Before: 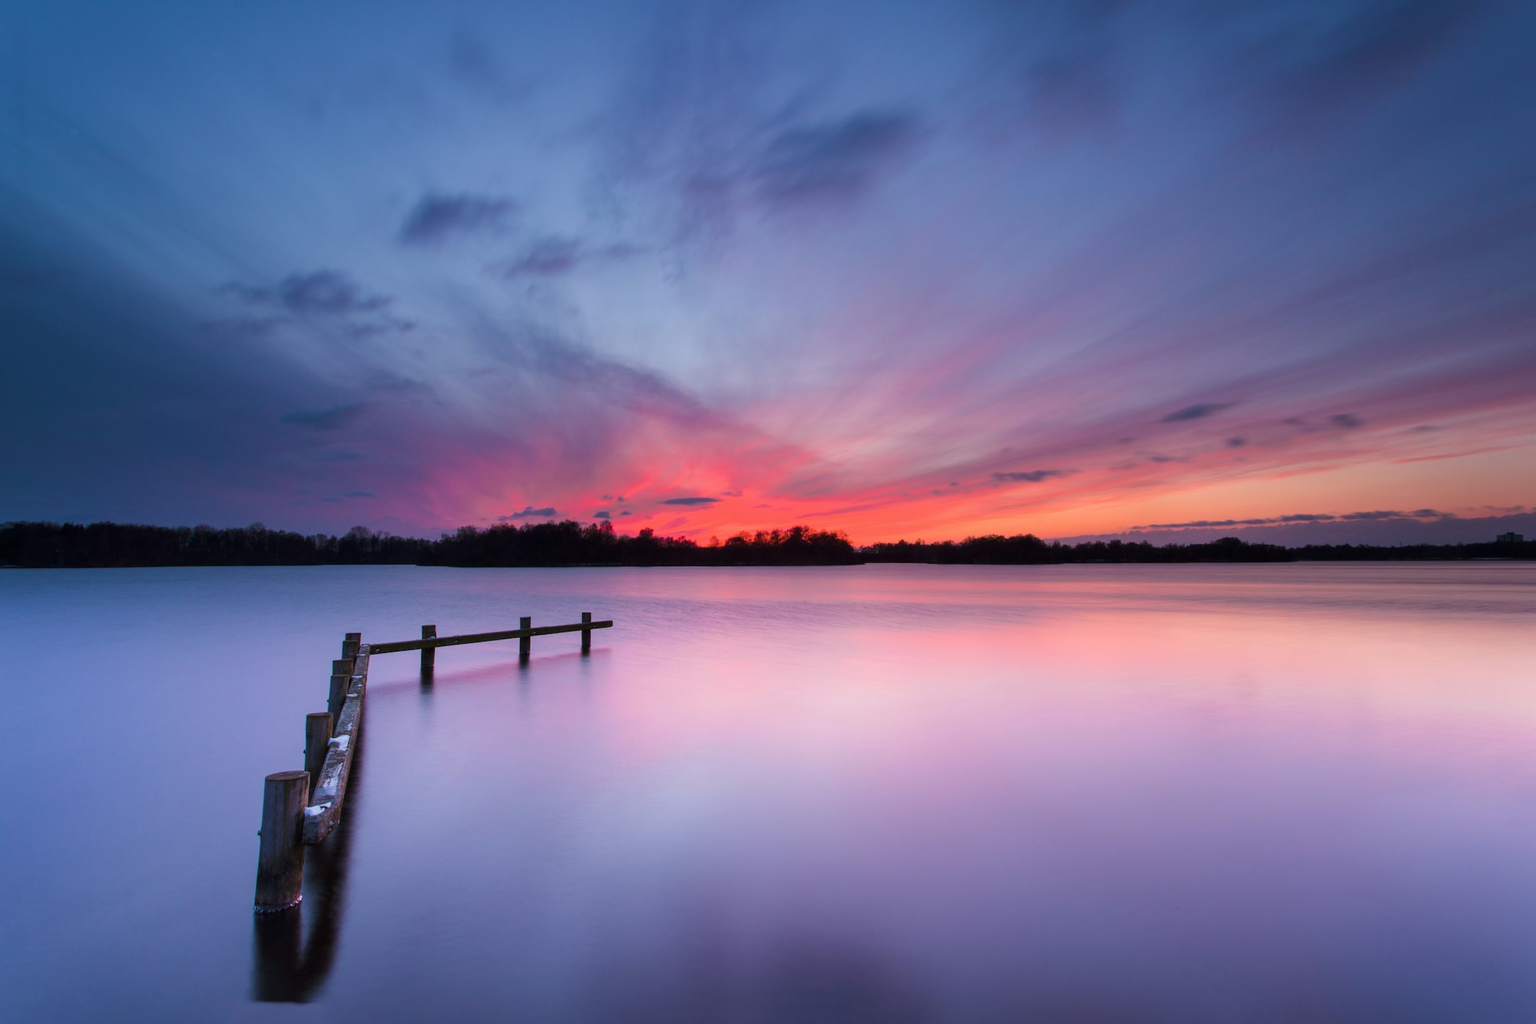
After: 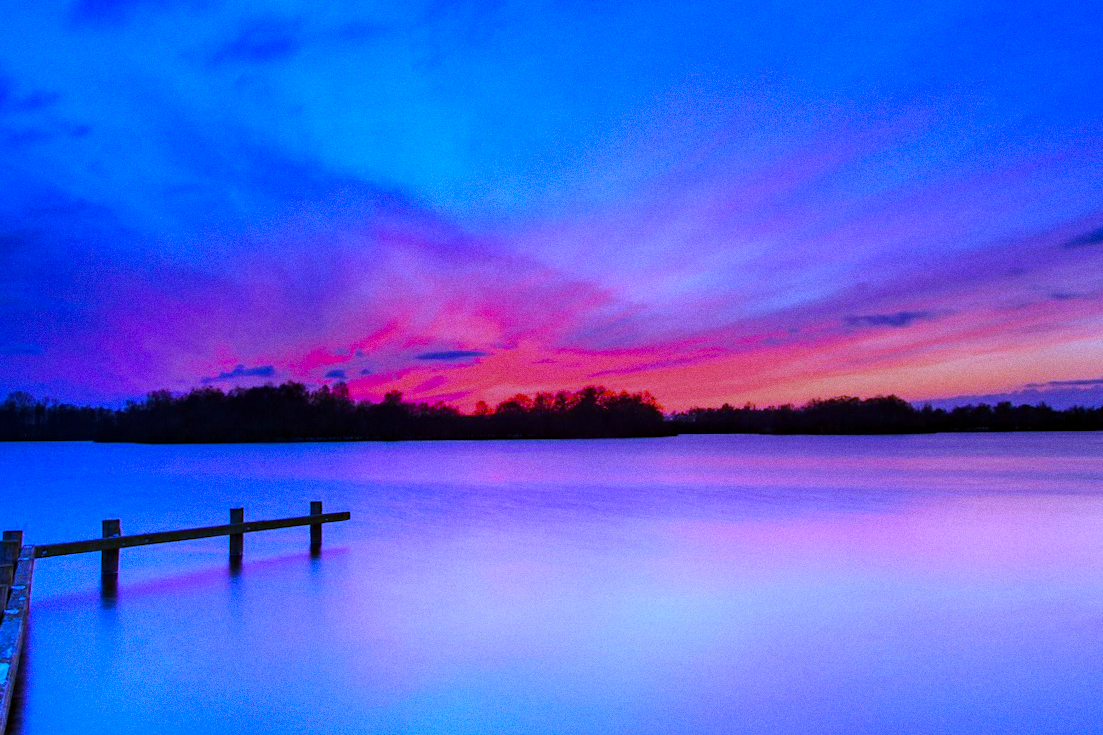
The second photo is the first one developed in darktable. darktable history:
rotate and perspective: rotation -0.45°, automatic cropping original format, crop left 0.008, crop right 0.992, crop top 0.012, crop bottom 0.988
haze removal: compatibility mode true, adaptive false
grain: on, module defaults
white balance: red 0.766, blue 1.537
crop and rotate: left 22.13%, top 22.054%, right 22.026%, bottom 22.102%
color balance rgb: linear chroma grading › global chroma 15%, perceptual saturation grading › global saturation 30%
